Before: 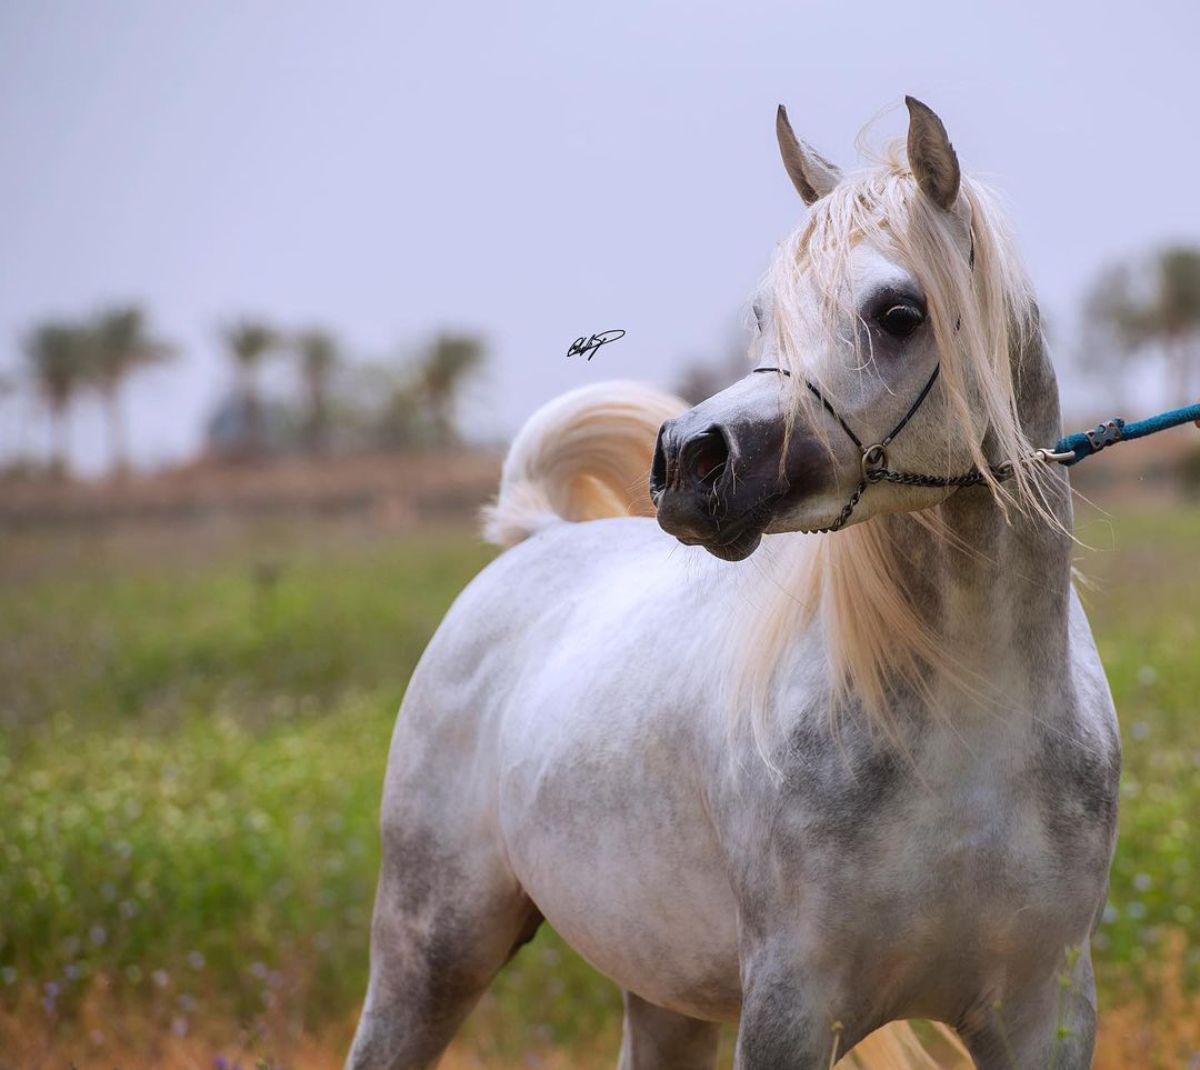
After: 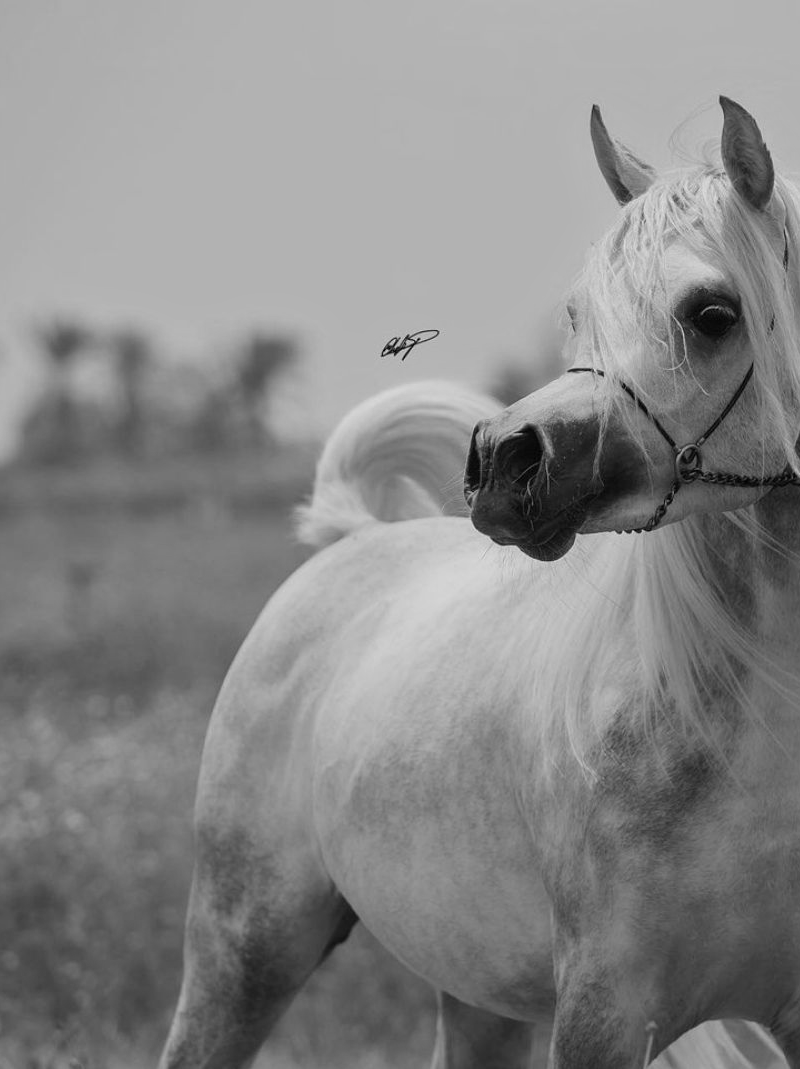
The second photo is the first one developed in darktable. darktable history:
crop and rotate: left 15.546%, right 17.787%
monochrome: a 26.22, b 42.67, size 0.8
